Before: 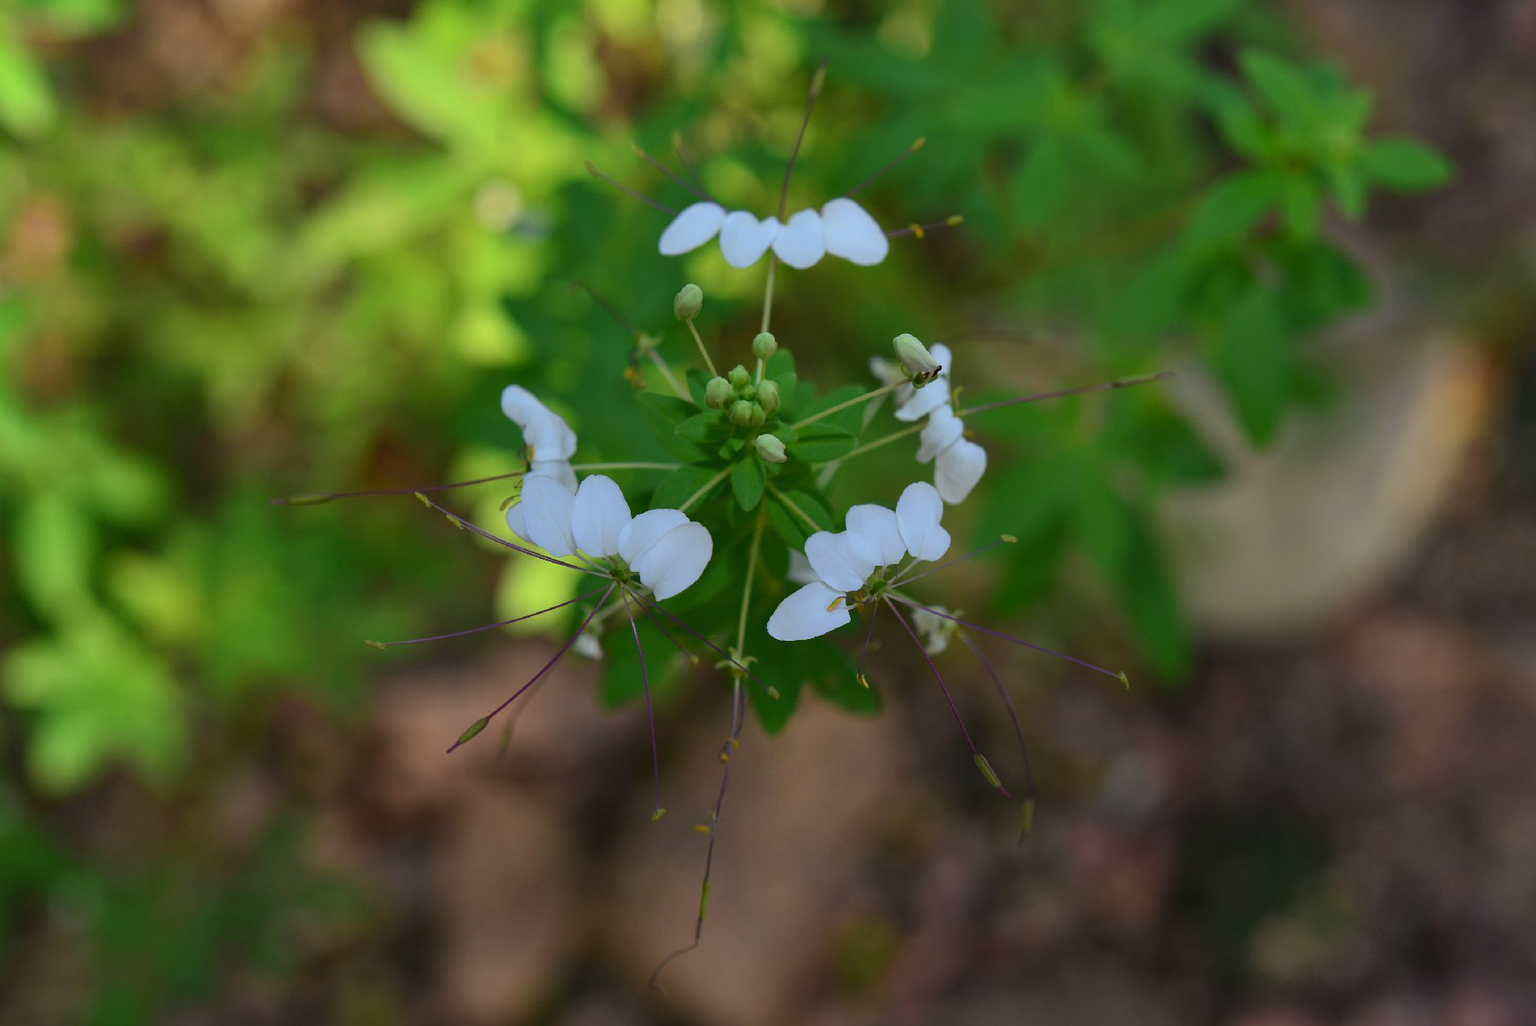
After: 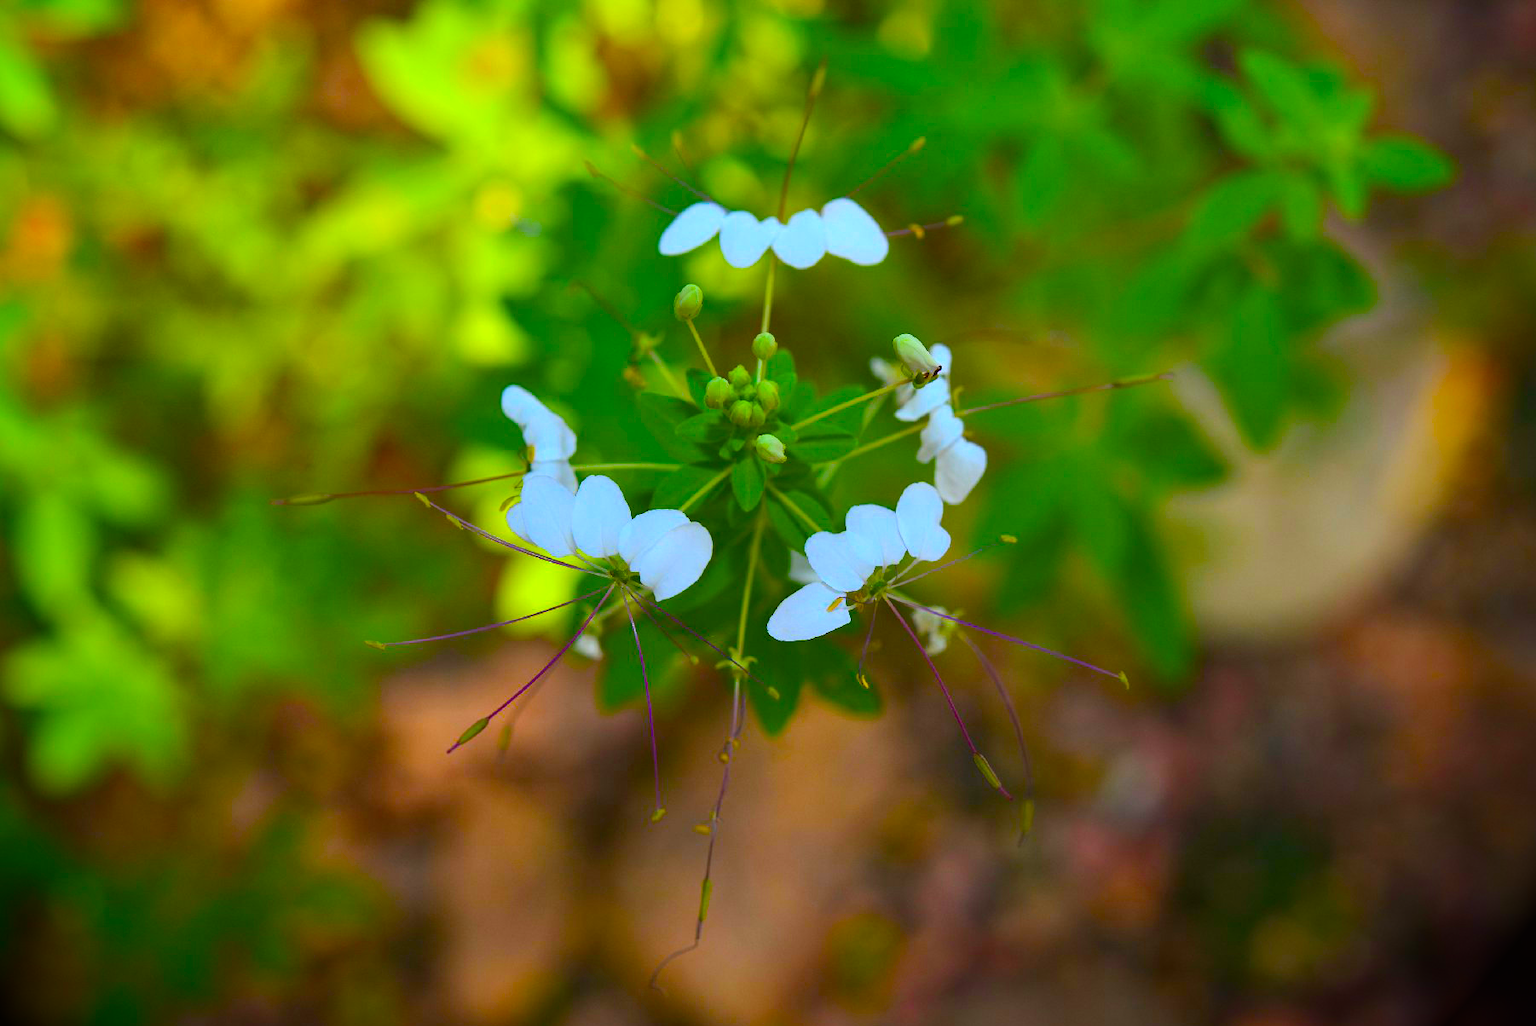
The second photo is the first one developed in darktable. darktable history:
color balance rgb: shadows lift › luminance -9.923%, shadows lift › chroma 0.696%, shadows lift › hue 111.43°, power › chroma 0.677%, power › hue 60°, linear chroma grading › global chroma 42.466%, perceptual saturation grading › global saturation 29.533%, contrast -9.543%
vignetting: brightness -0.987, saturation 0.498, center (-0.055, -0.353), unbound false
exposure: exposure 0.783 EV, compensate highlight preservation false
